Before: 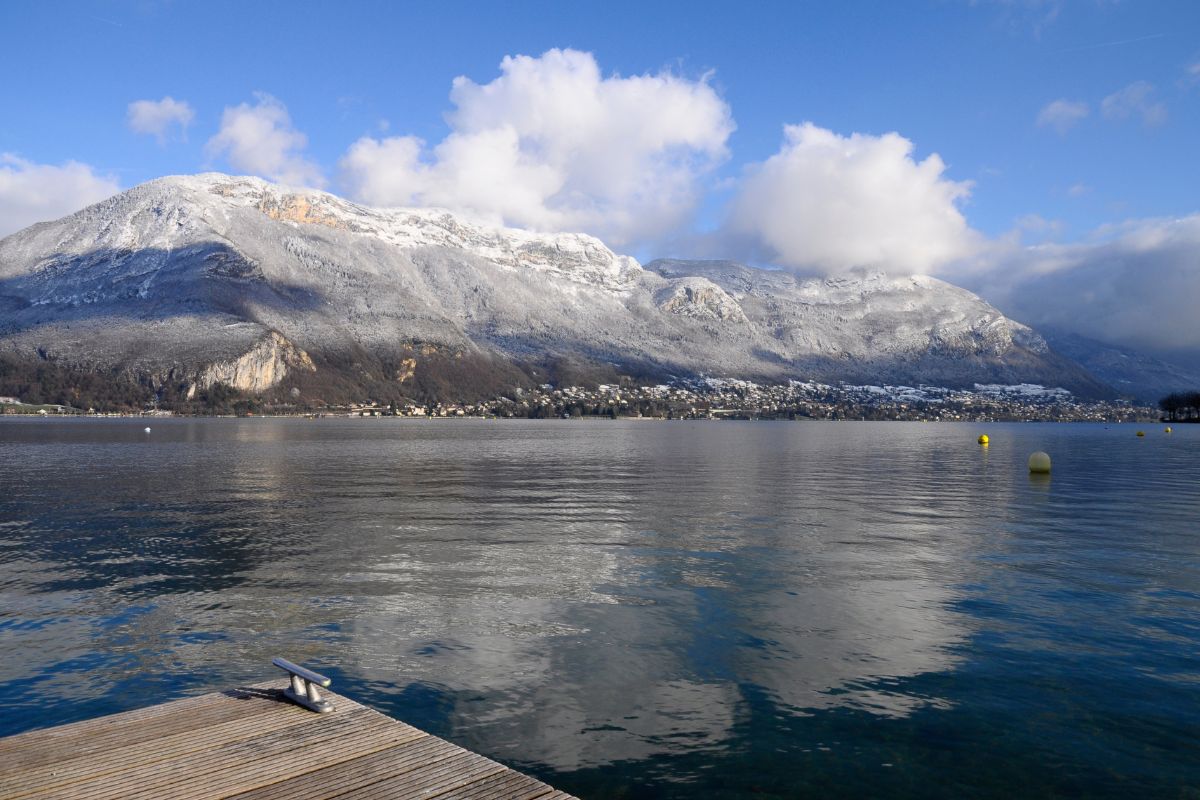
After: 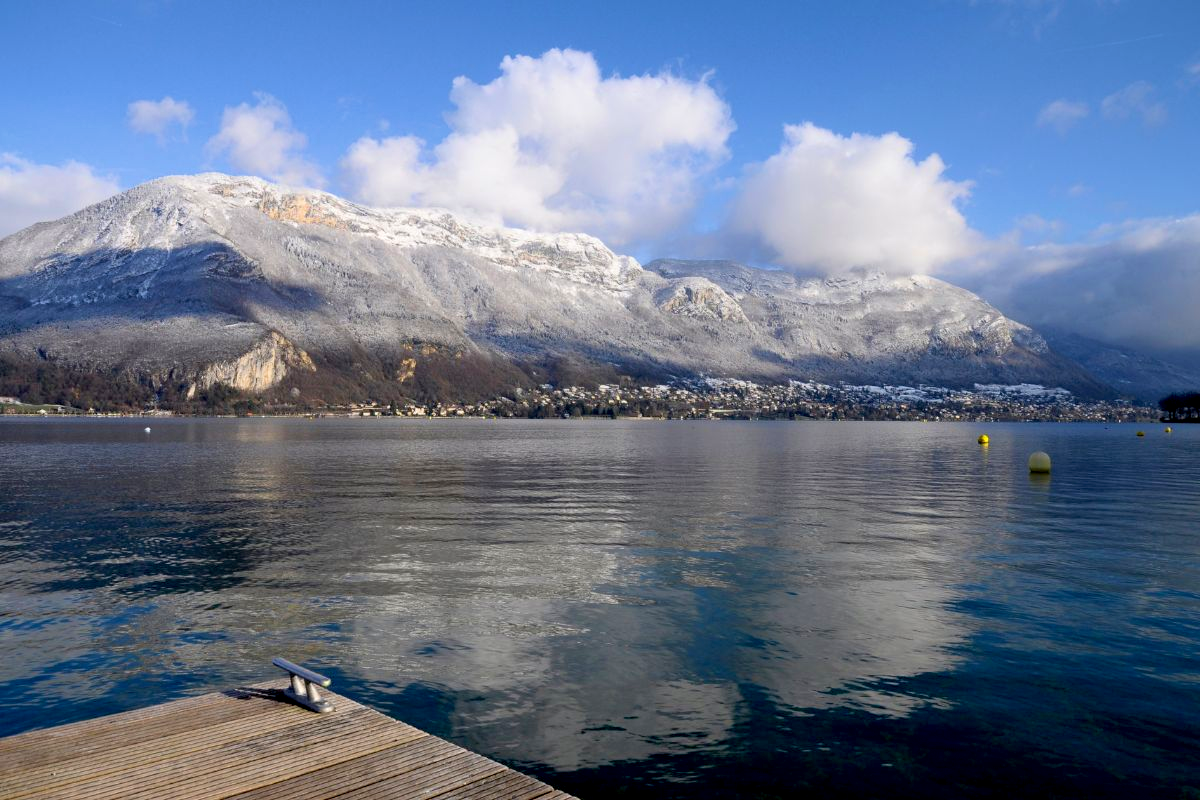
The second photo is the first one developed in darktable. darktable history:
exposure: black level correction 0.01, exposure 0.011 EV, compensate highlight preservation false
velvia: on, module defaults
